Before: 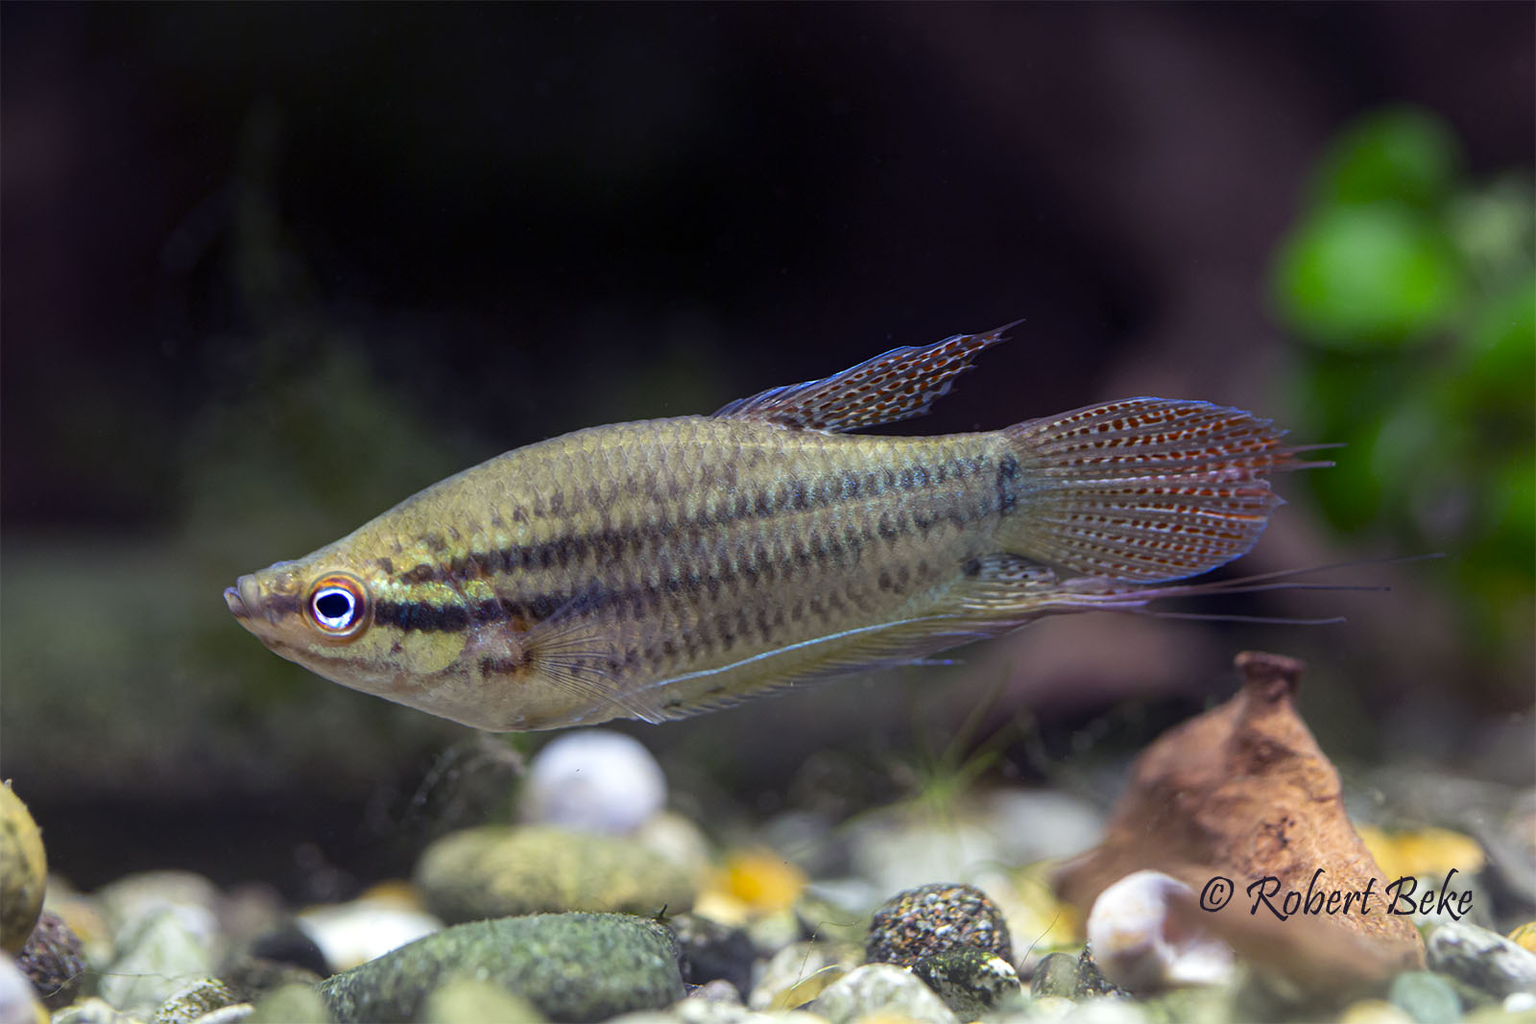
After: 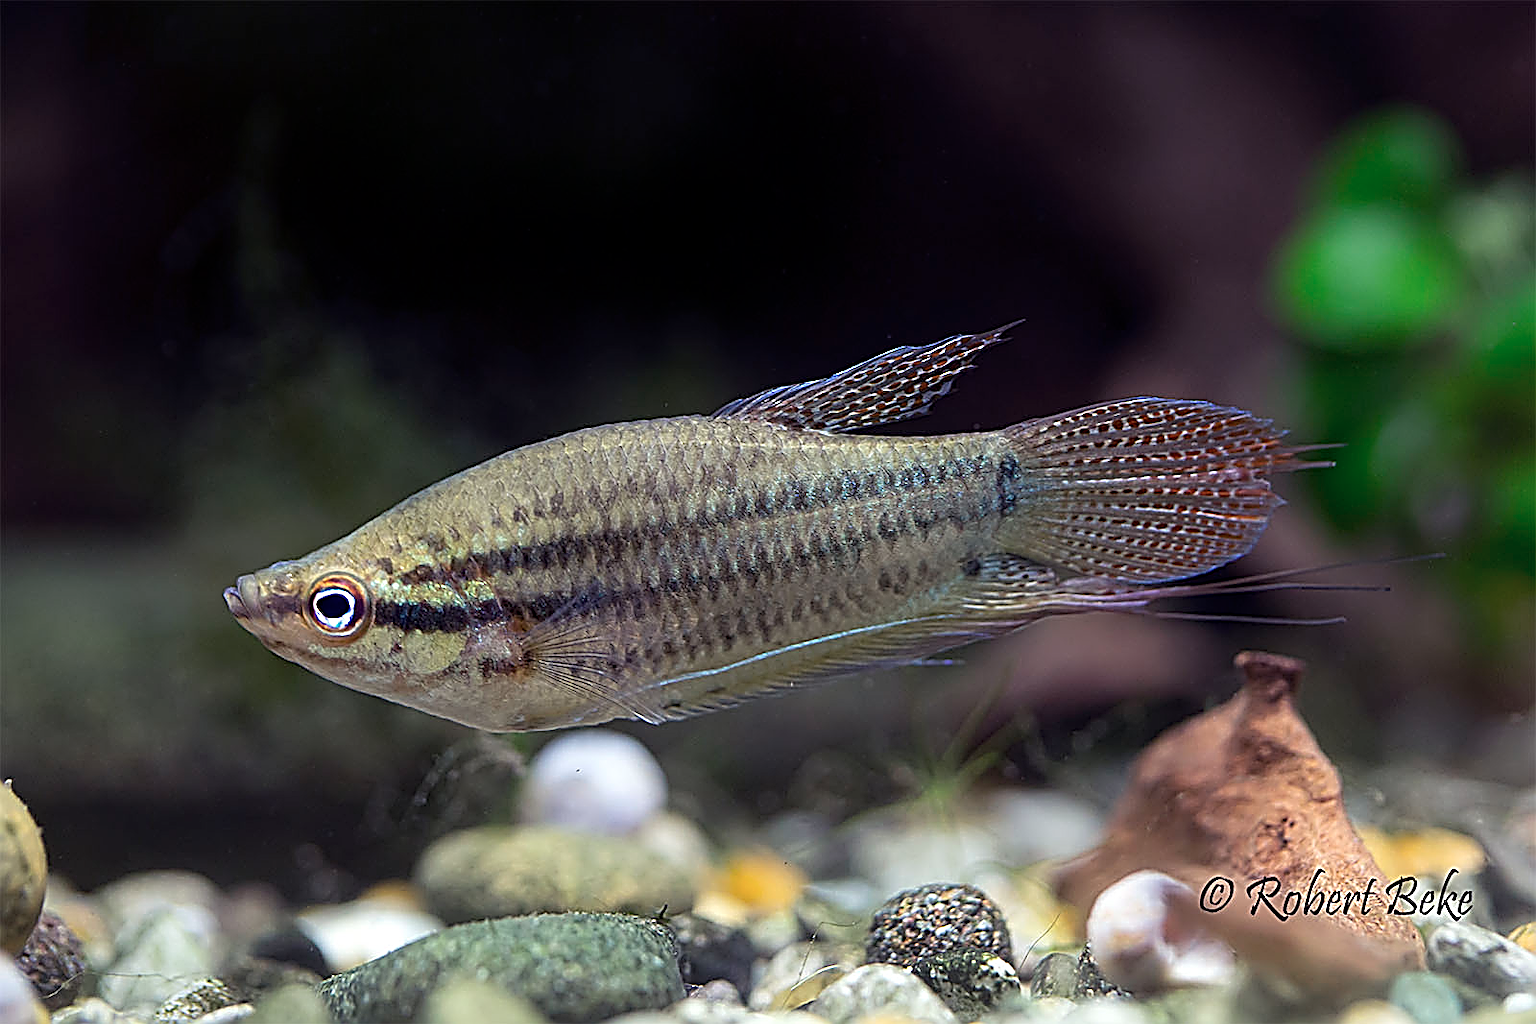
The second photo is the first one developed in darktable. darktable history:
color zones: curves: ch0 [(0, 0.5) (0.143, 0.5) (0.286, 0.5) (0.429, 0.504) (0.571, 0.5) (0.714, 0.509) (0.857, 0.5) (1, 0.5)]; ch1 [(0, 0.425) (0.143, 0.425) (0.286, 0.375) (0.429, 0.405) (0.571, 0.5) (0.714, 0.47) (0.857, 0.425) (1, 0.435)]; ch2 [(0, 0.5) (0.143, 0.5) (0.286, 0.5) (0.429, 0.517) (0.571, 0.5) (0.714, 0.51) (0.857, 0.5) (1, 0.5)]
sharpen: amount 2
